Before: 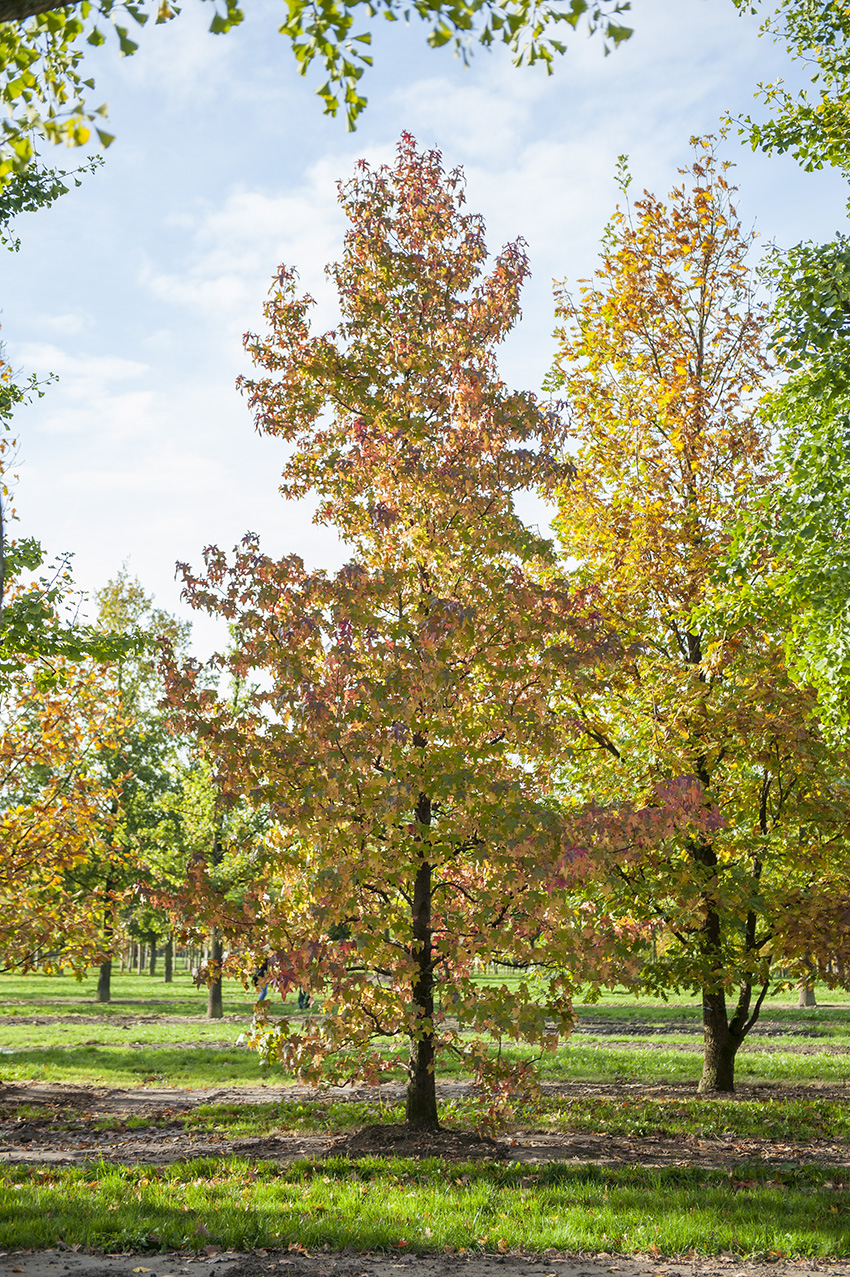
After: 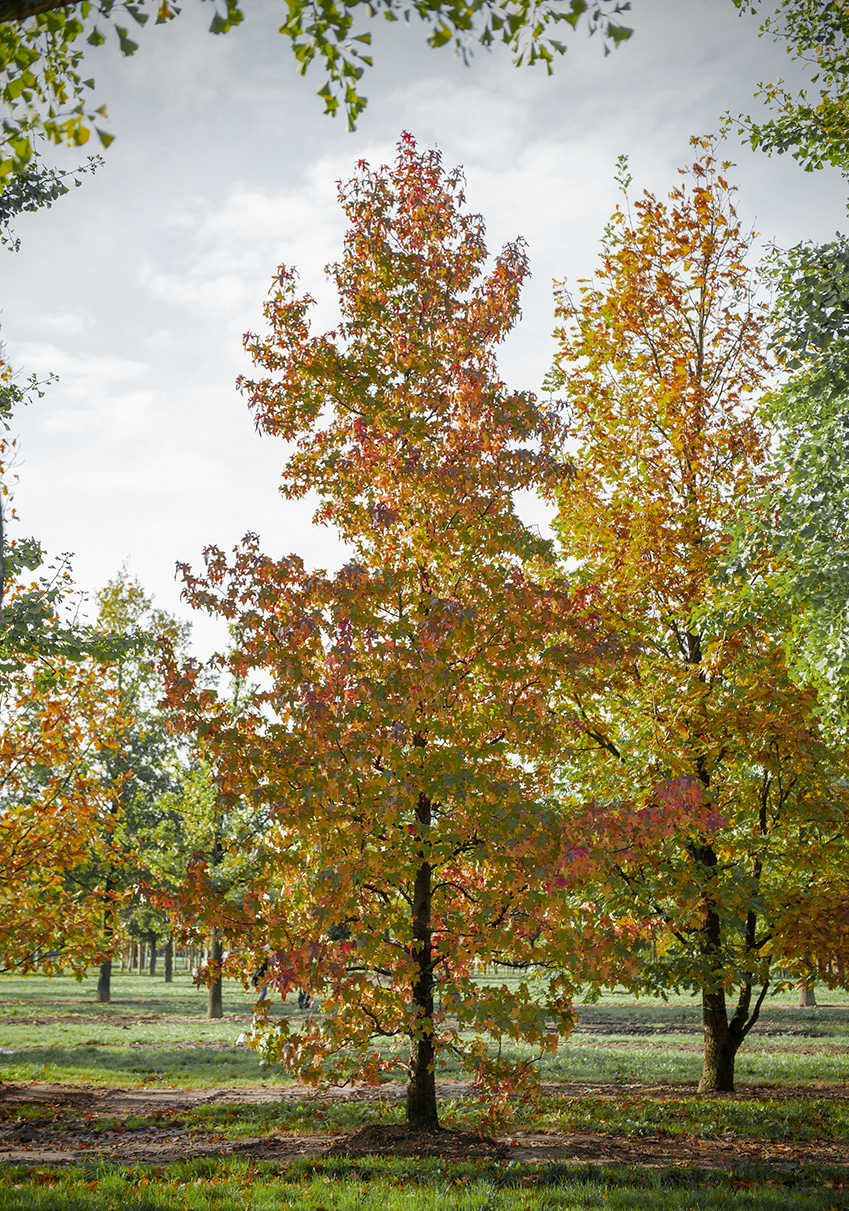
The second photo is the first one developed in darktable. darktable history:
crop and rotate: top 0%, bottom 5.097%
color zones: curves: ch0 [(0.004, 0.388) (0.125, 0.392) (0.25, 0.404) (0.375, 0.5) (0.5, 0.5) (0.625, 0.5) (0.75, 0.5) (0.875, 0.5)]; ch1 [(0, 0.5) (0.125, 0.5) (0.25, 0.5) (0.375, 0.124) (0.524, 0.124) (0.645, 0.128) (0.789, 0.132) (0.914, 0.096) (0.998, 0.068)]
vignetting: fall-off start 88.53%, fall-off radius 44.2%, saturation 0.376, width/height ratio 1.161
white balance: emerald 1
